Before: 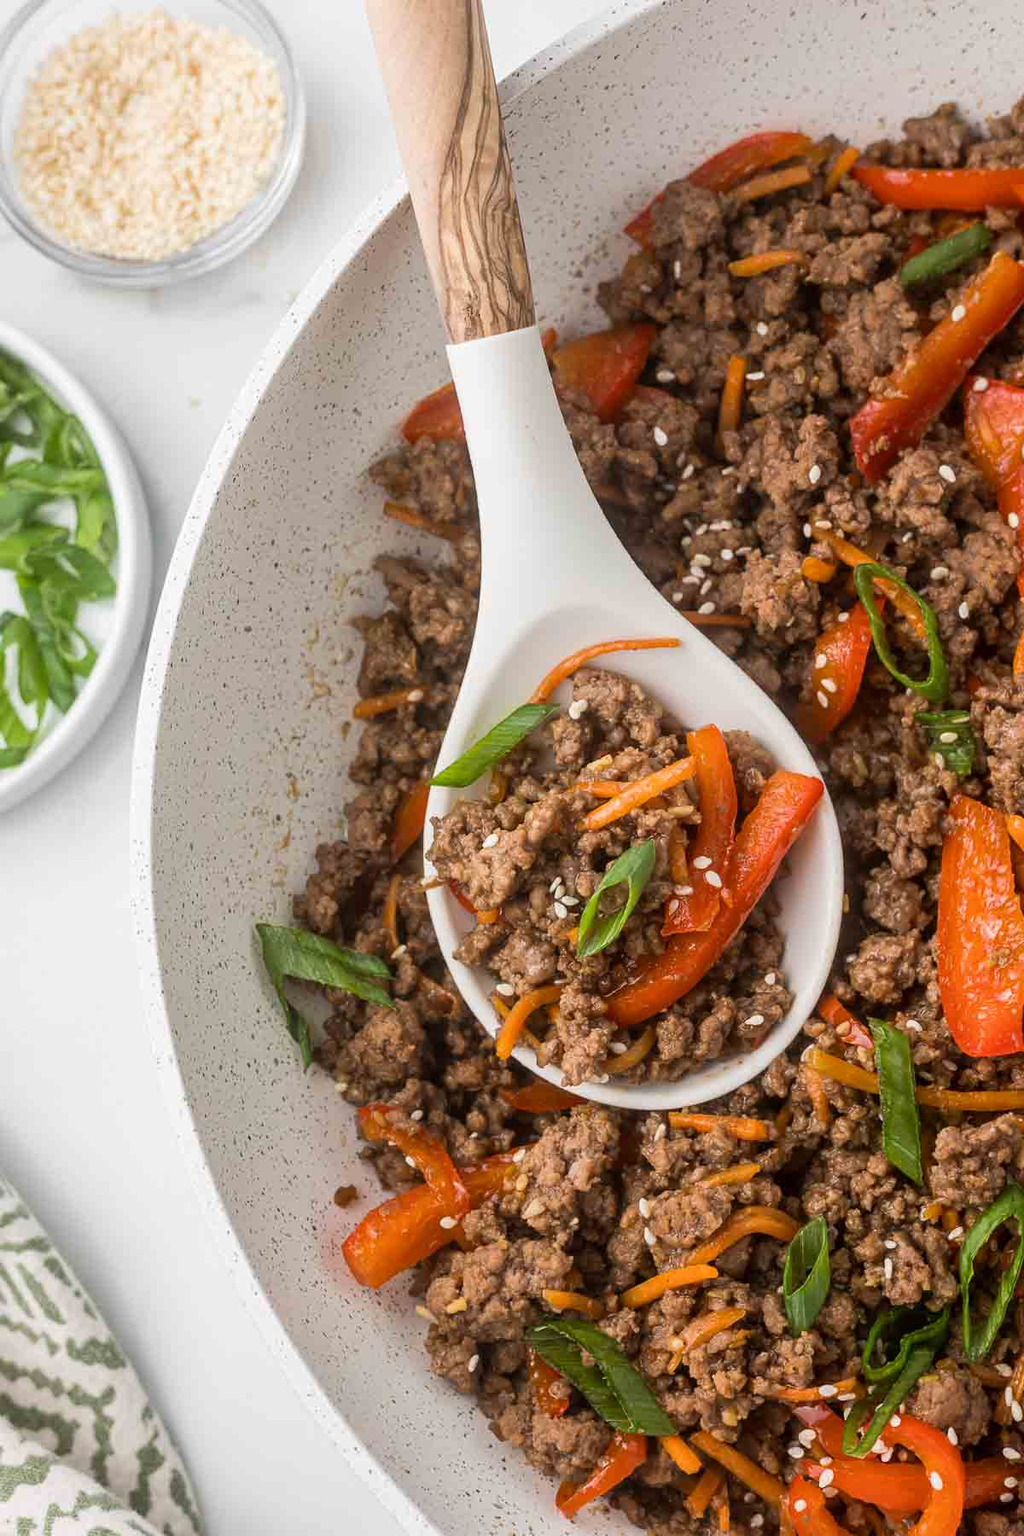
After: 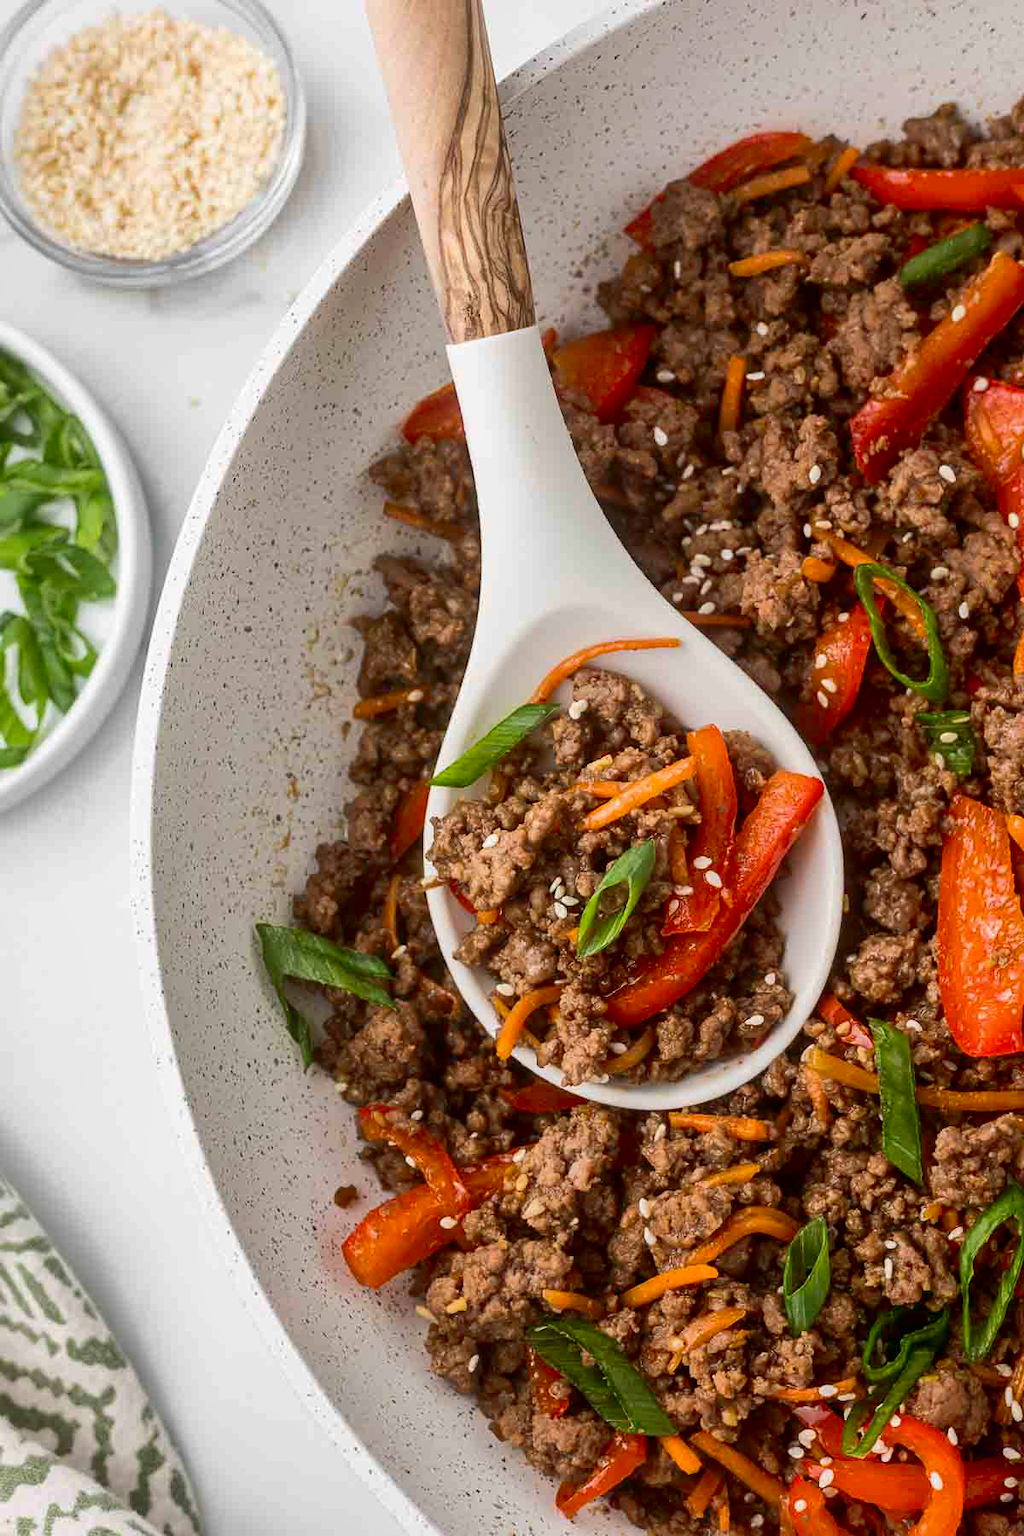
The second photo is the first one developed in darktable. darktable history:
contrast brightness saturation: contrast 0.198, brightness -0.104, saturation 0.104
shadows and highlights: on, module defaults
